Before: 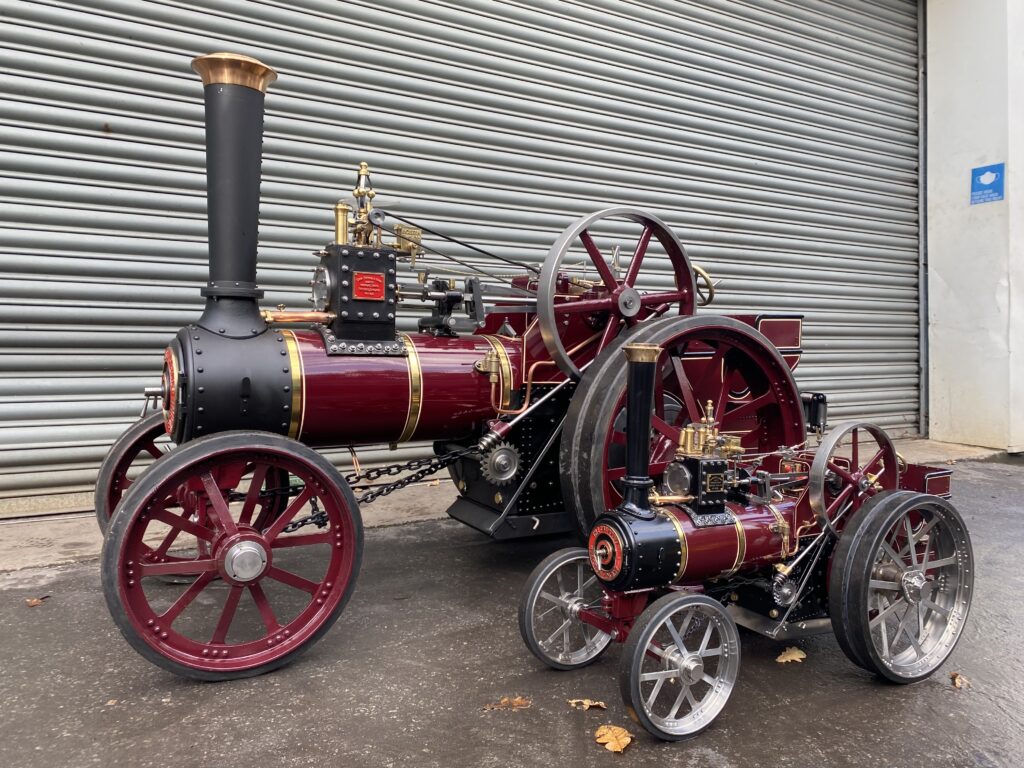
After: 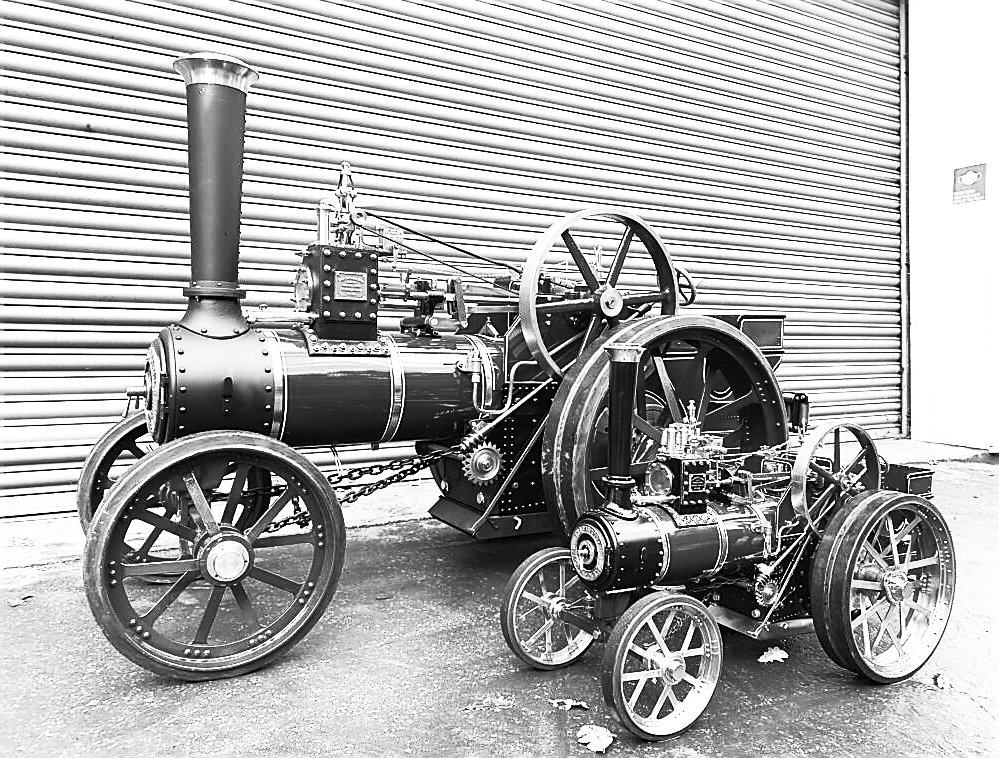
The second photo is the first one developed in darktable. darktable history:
sharpen: radius 1.4, amount 1.25, threshold 0.7
crop and rotate: left 1.774%, right 0.633%, bottom 1.28%
exposure: black level correction 0, exposure 0.7 EV, compensate exposure bias true, compensate highlight preservation false
contrast brightness saturation: contrast 0.53, brightness 0.47, saturation -1
color balance: lift [1, 1, 0.999, 1.001], gamma [1, 1.003, 1.005, 0.995], gain [1, 0.992, 0.988, 1.012], contrast 5%, output saturation 110%
